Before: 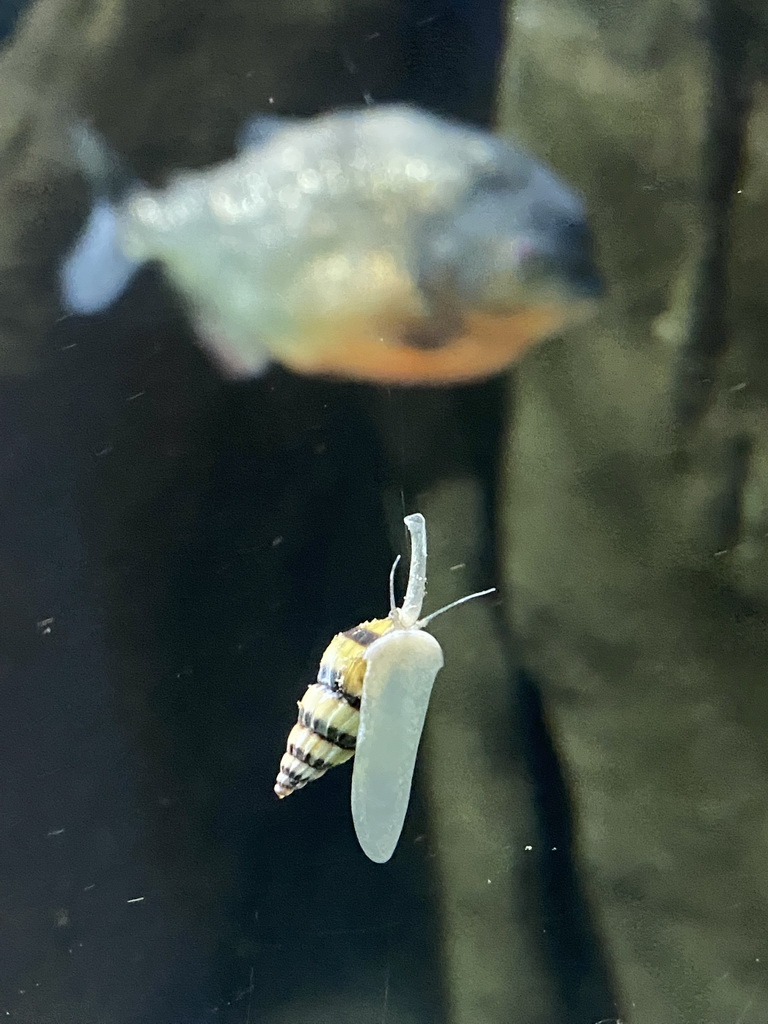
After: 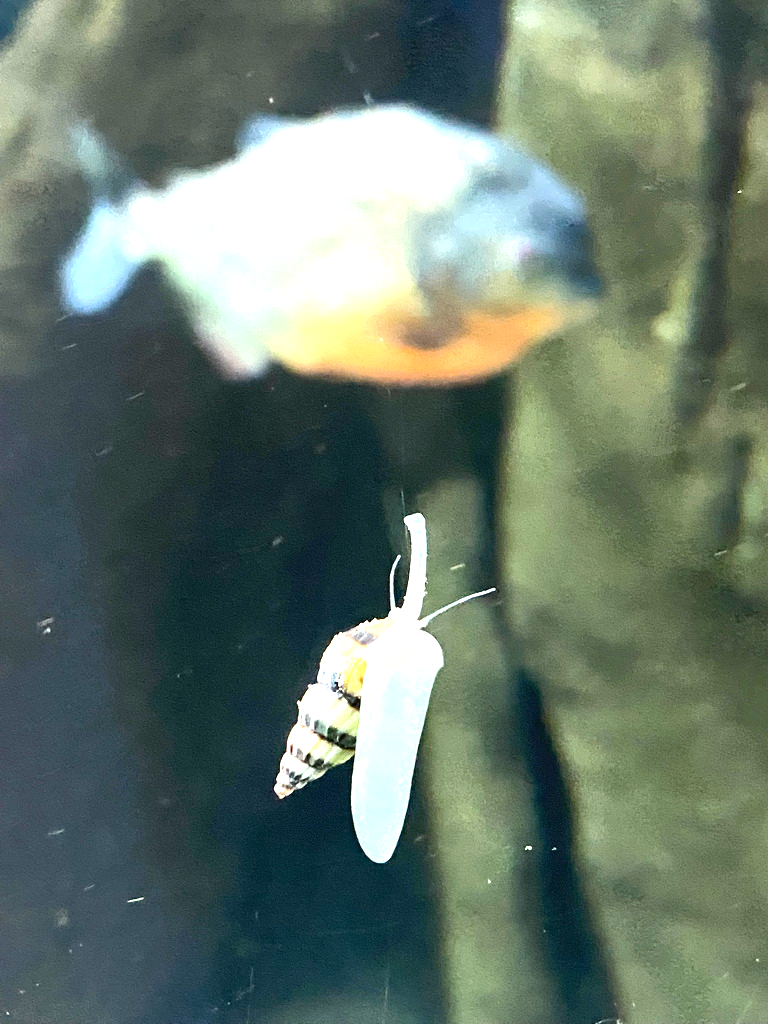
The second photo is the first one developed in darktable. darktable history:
exposure: black level correction 0, exposure 1.489 EV, compensate highlight preservation false
